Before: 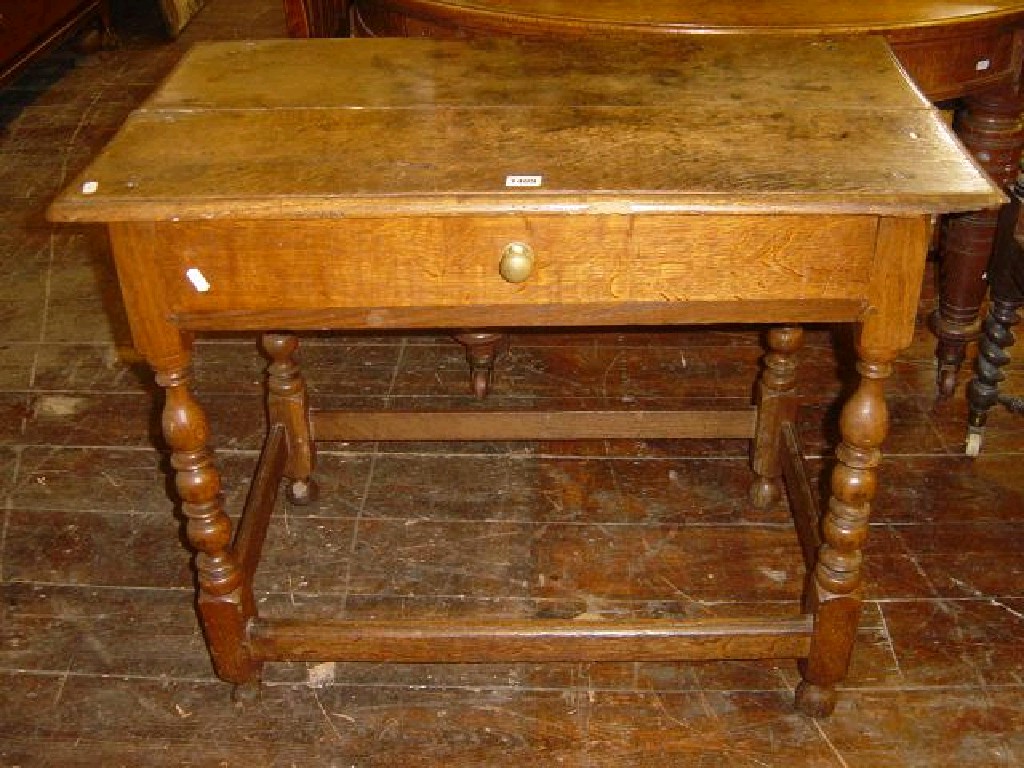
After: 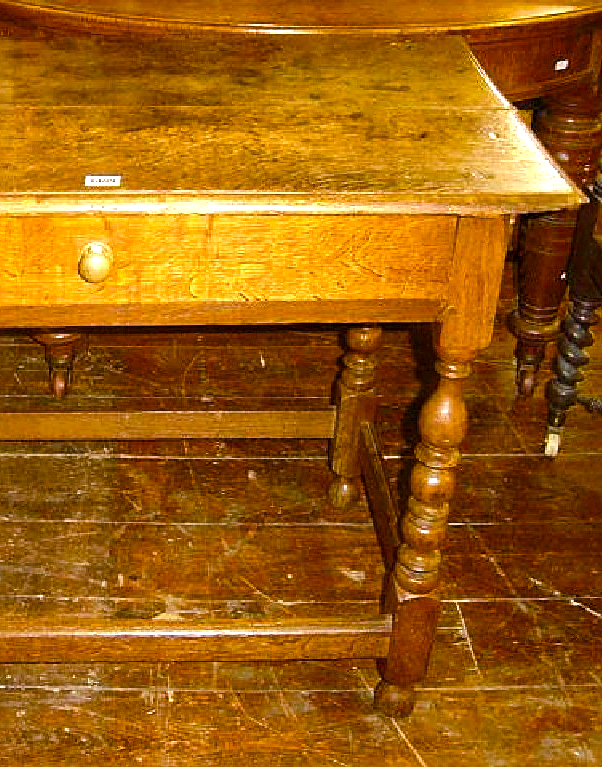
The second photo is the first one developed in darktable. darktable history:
color balance rgb: shadows lift › chroma 0.948%, shadows lift › hue 112.94°, perceptual saturation grading › global saturation 38.731%, perceptual saturation grading › highlights -24.863%, perceptual saturation grading › mid-tones 34.734%, perceptual saturation grading › shadows 35.66%, perceptual brilliance grading › highlights 4.515%, perceptual brilliance grading › shadows -9.174%
sharpen: on, module defaults
crop: left 41.166%
exposure: exposure 0.606 EV, compensate highlight preservation false
